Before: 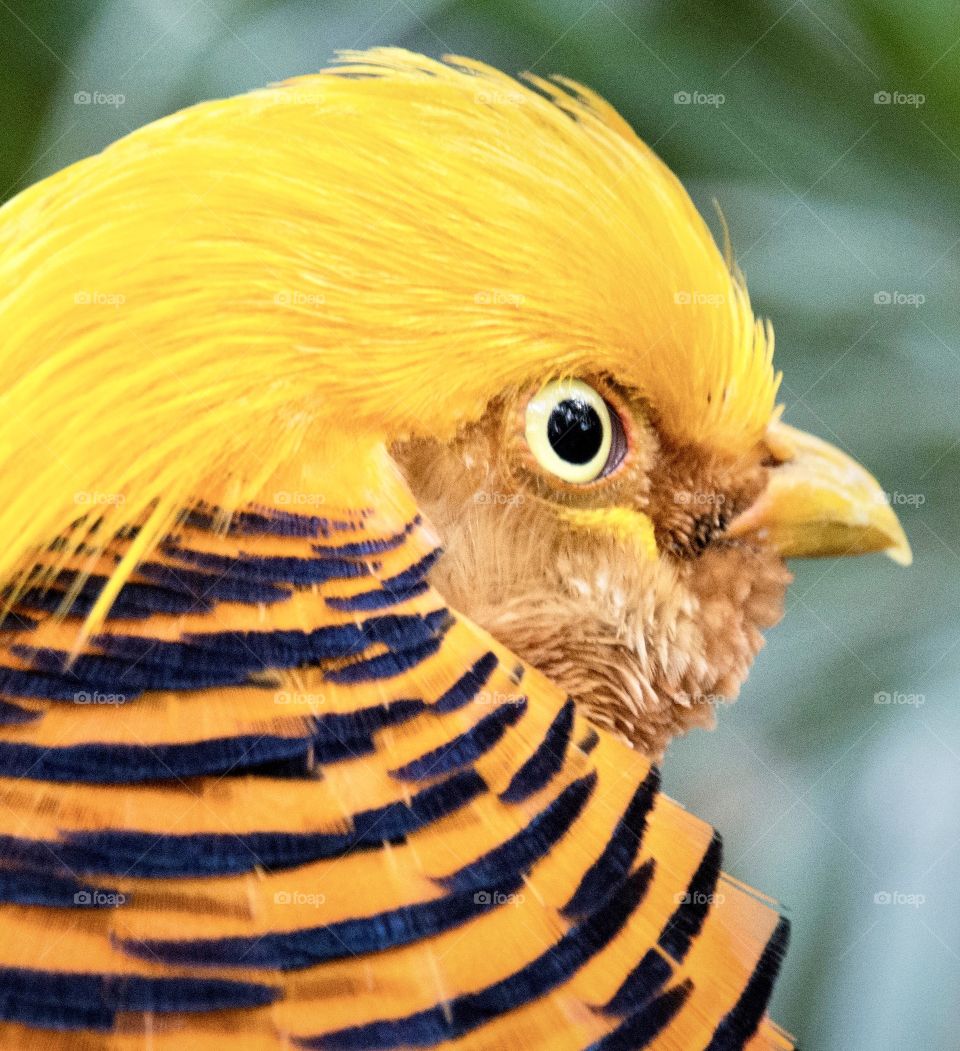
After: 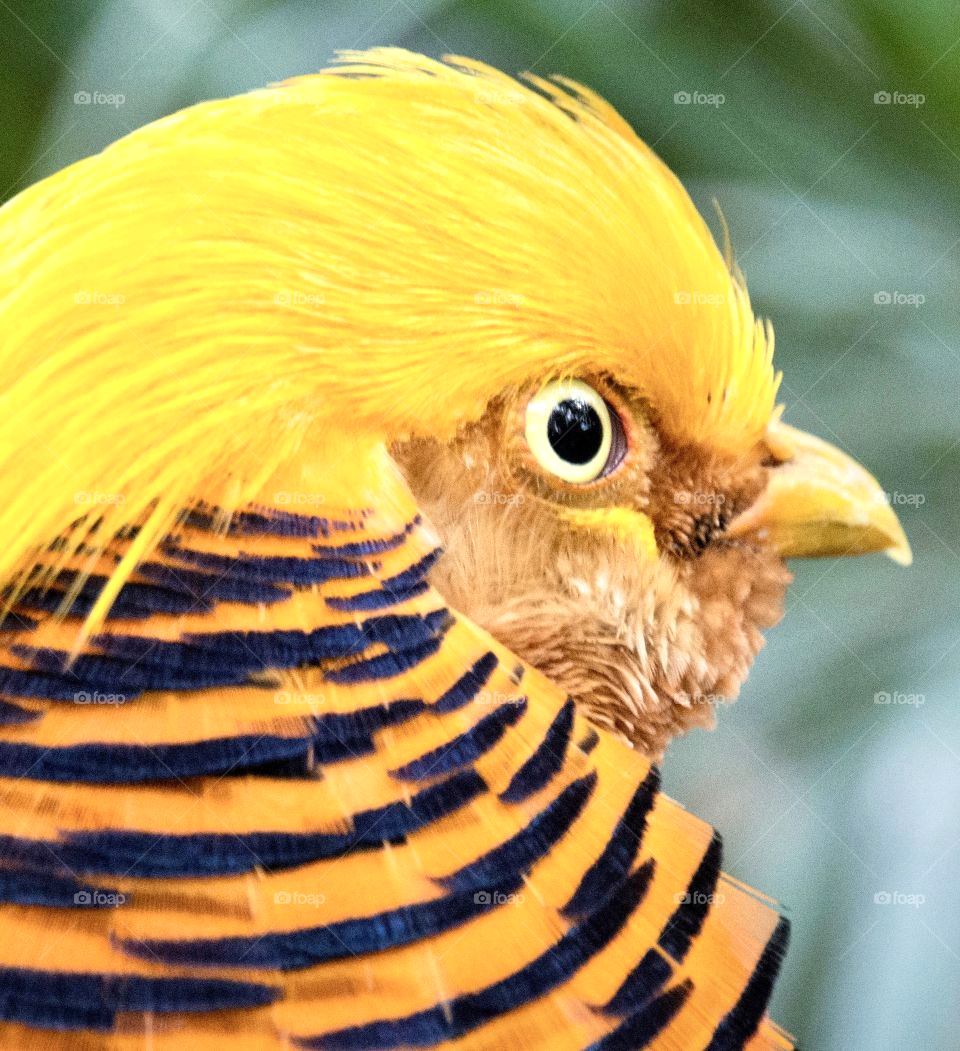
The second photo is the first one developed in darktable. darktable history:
exposure: exposure 0.21 EV, compensate exposure bias true, compensate highlight preservation false
